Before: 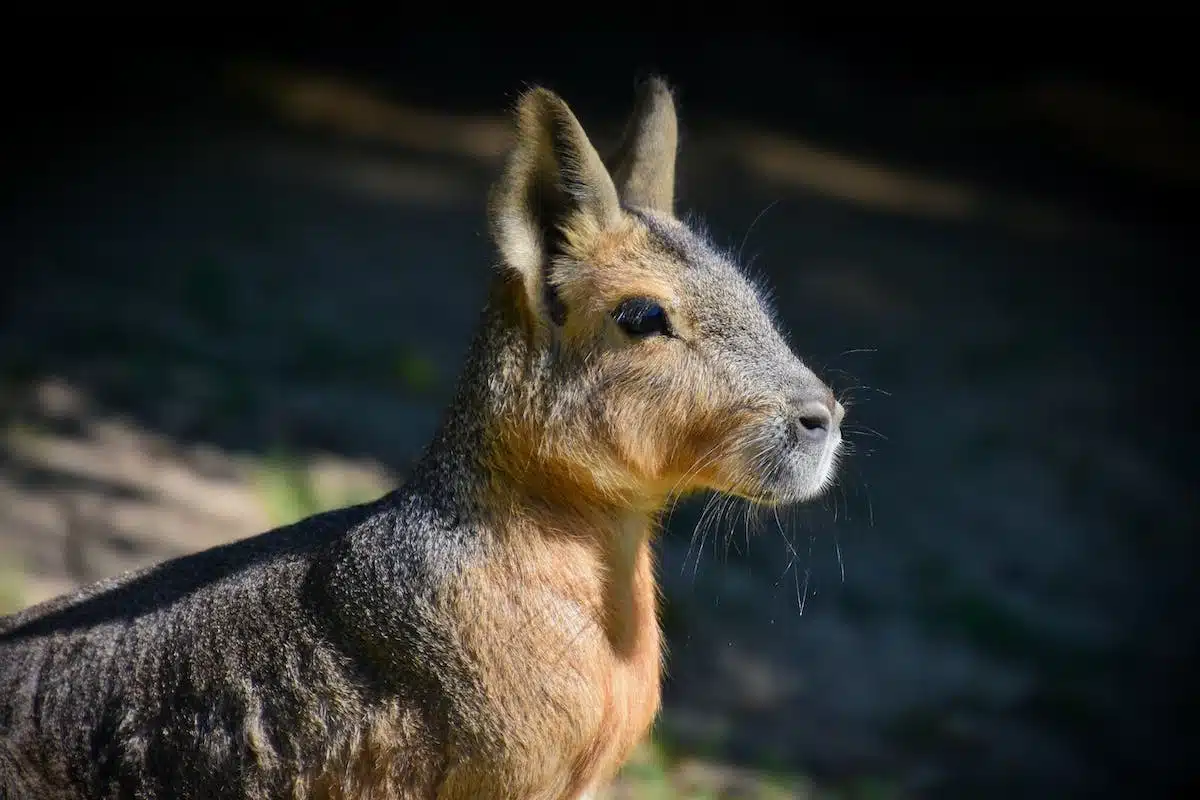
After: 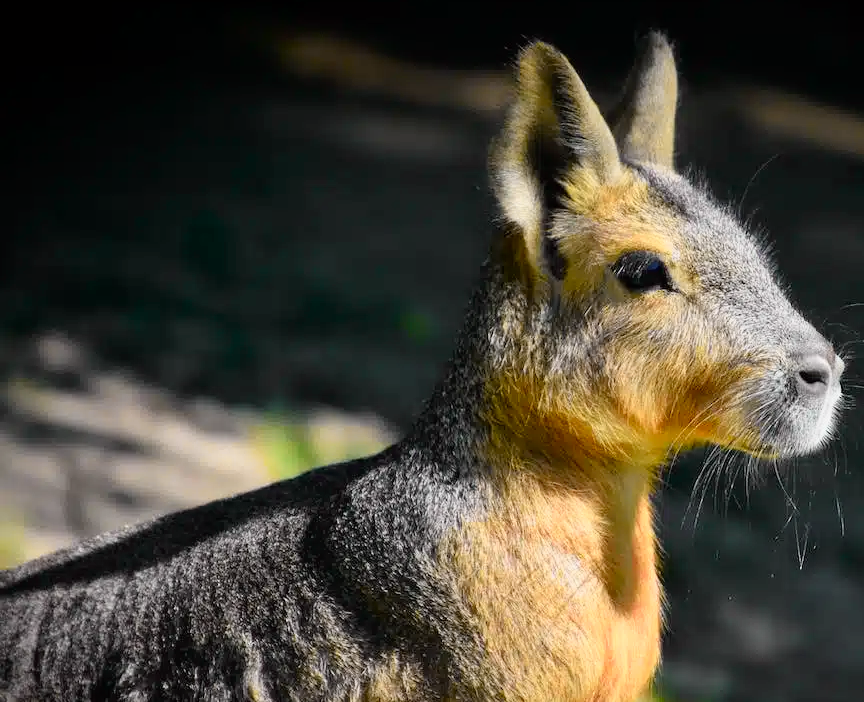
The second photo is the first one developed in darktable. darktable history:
tone curve: curves: ch0 [(0, 0) (0.062, 0.037) (0.142, 0.138) (0.359, 0.419) (0.469, 0.544) (0.634, 0.722) (0.839, 0.909) (0.998, 0.978)]; ch1 [(0, 0) (0.437, 0.408) (0.472, 0.47) (0.502, 0.503) (0.527, 0.523) (0.559, 0.573) (0.608, 0.665) (0.669, 0.748) (0.859, 0.899) (1, 1)]; ch2 [(0, 0) (0.33, 0.301) (0.421, 0.443) (0.473, 0.498) (0.502, 0.5) (0.535, 0.531) (0.575, 0.603) (0.608, 0.667) (1, 1)], color space Lab, independent channels, preserve colors none
crop: top 5.803%, right 27.864%, bottom 5.804%
